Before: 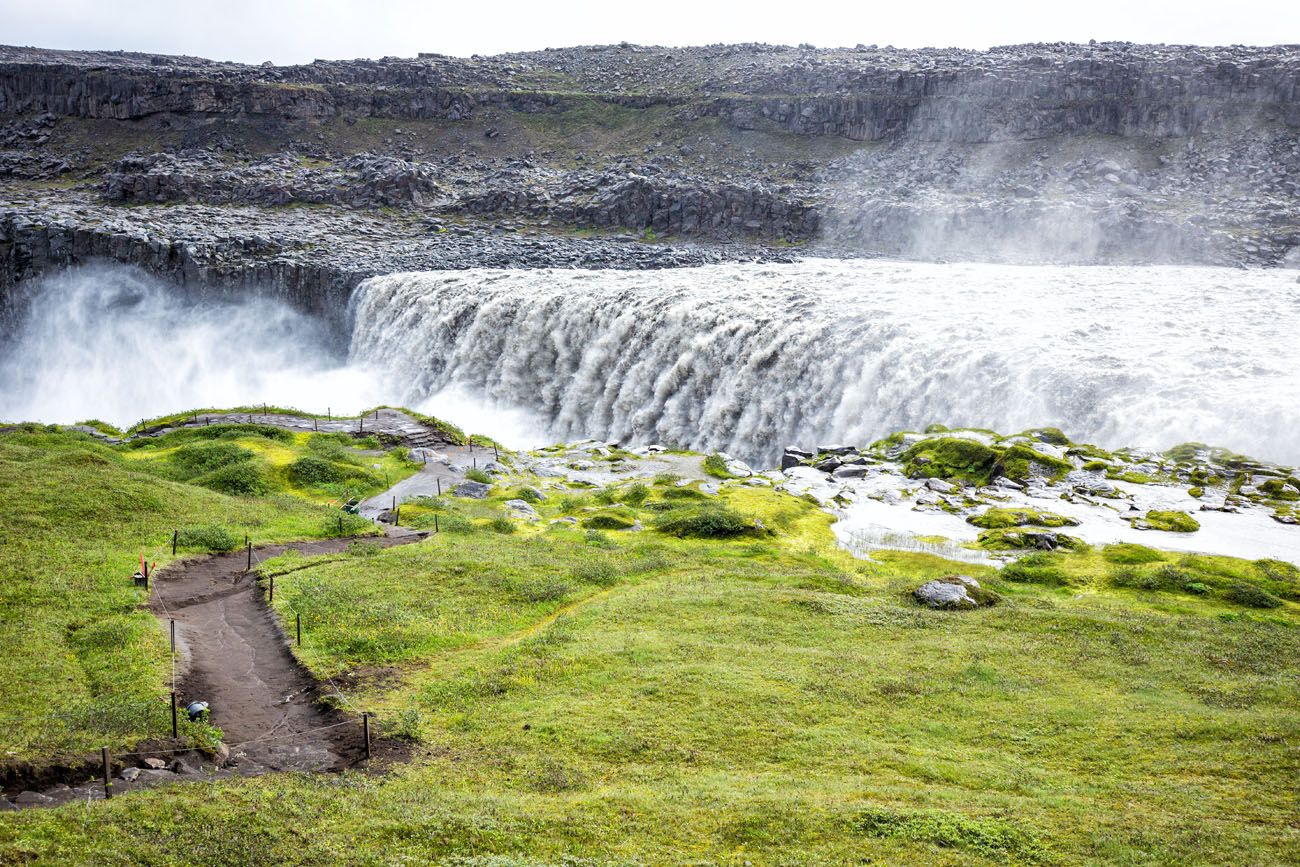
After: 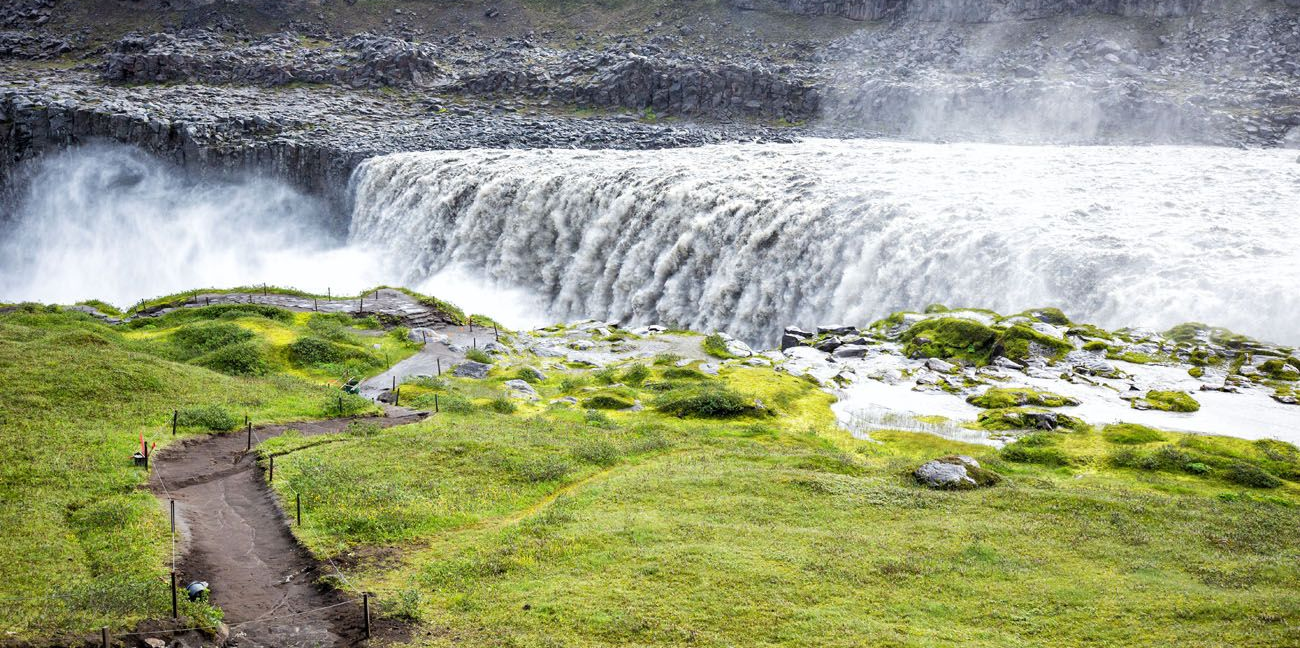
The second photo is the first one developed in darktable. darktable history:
crop: top 13.878%, bottom 10.745%
